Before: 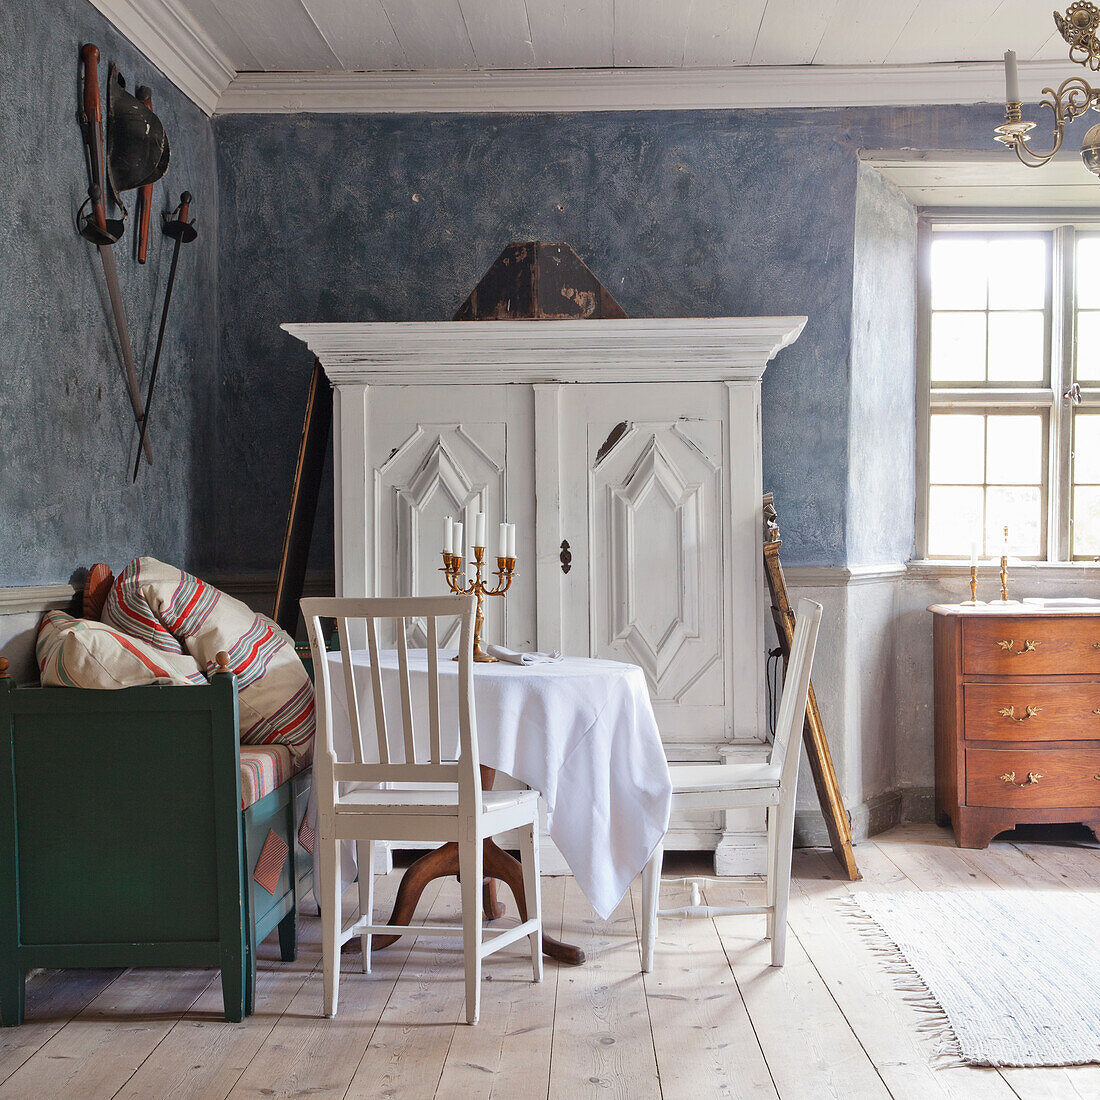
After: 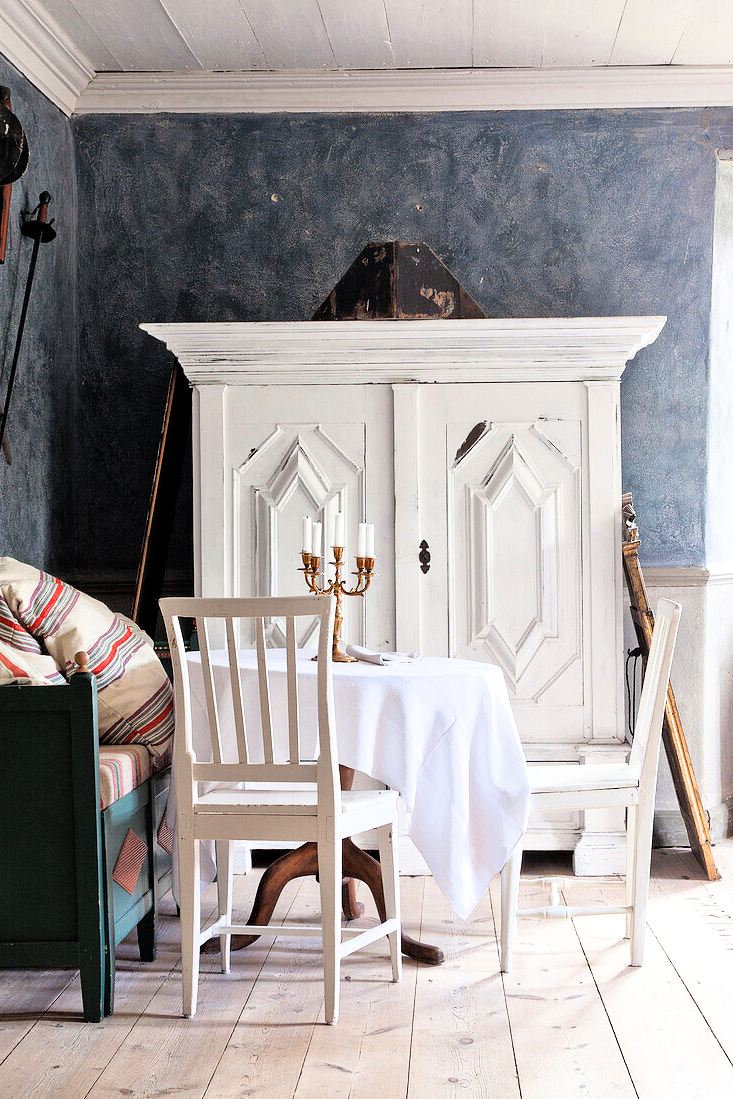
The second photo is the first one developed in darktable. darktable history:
crop and rotate: left 12.827%, right 20.487%
tone equalizer: -8 EV -0.724 EV, -7 EV -0.73 EV, -6 EV -0.624 EV, -5 EV -0.412 EV, -3 EV 0.375 EV, -2 EV 0.6 EV, -1 EV 0.691 EV, +0 EV 0.76 EV
filmic rgb: middle gray luminance 21.86%, black relative exposure -14.07 EV, white relative exposure 2.97 EV, target black luminance 0%, hardness 8.83, latitude 60.18%, contrast 1.205, highlights saturation mix 5.61%, shadows ↔ highlights balance 42.05%, iterations of high-quality reconstruction 0
